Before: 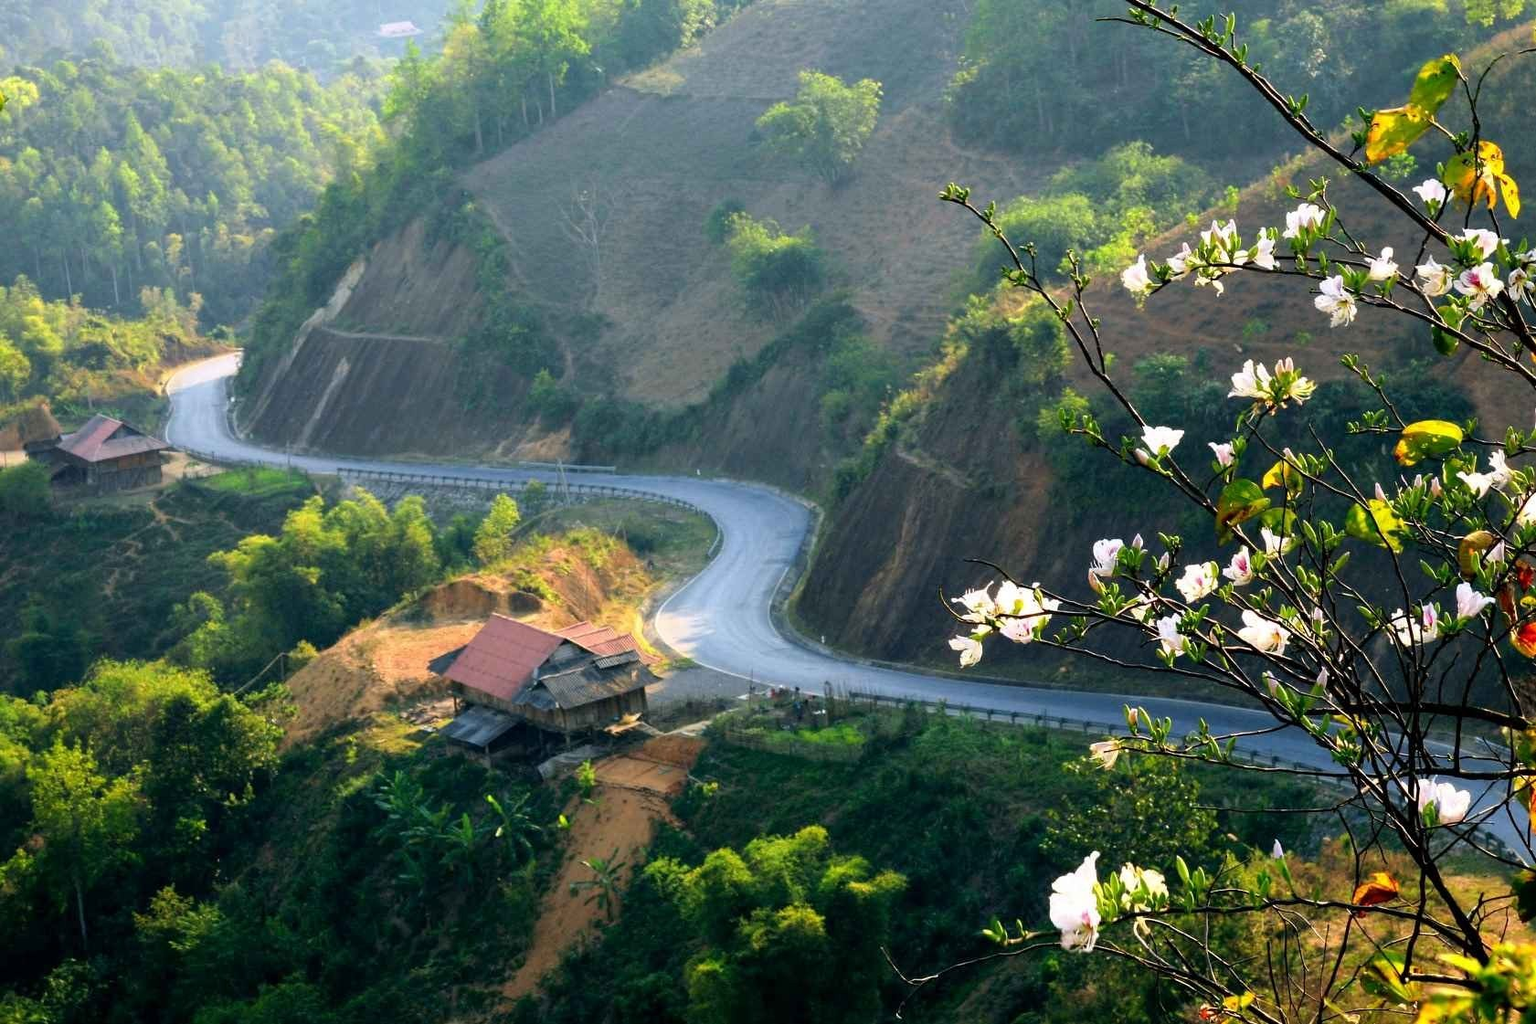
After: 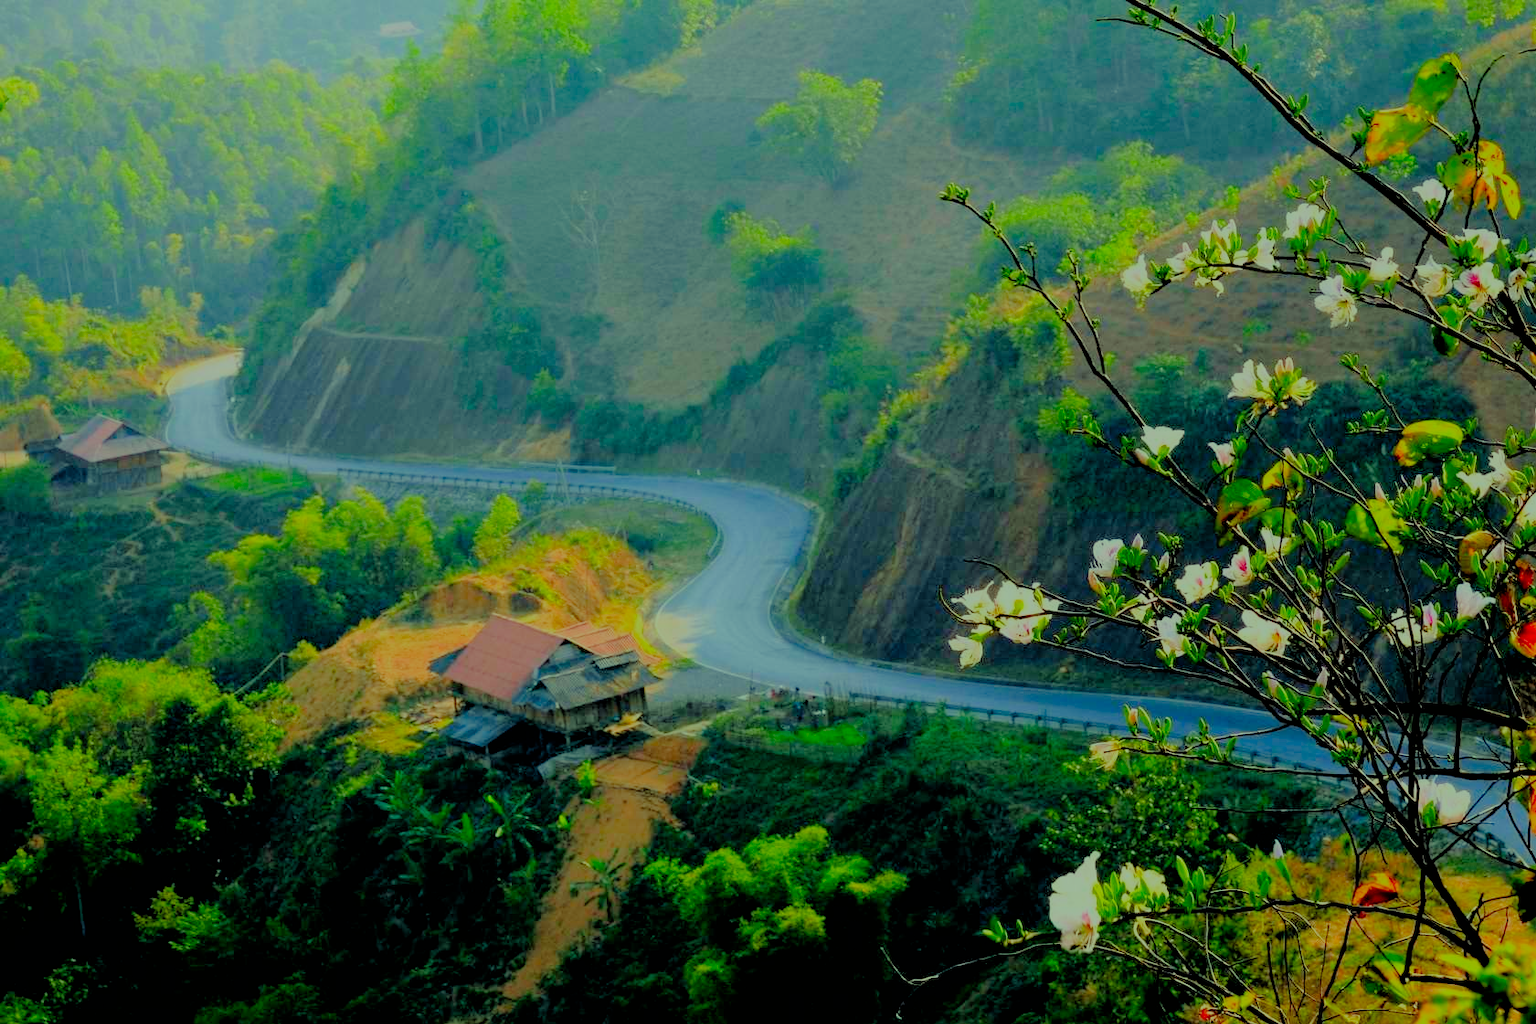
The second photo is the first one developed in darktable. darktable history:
filmic rgb: black relative exposure -4.42 EV, white relative exposure 6.58 EV, hardness 1.85, contrast 0.5
color correction: highlights a* -10.77, highlights b* 9.8, saturation 1.72
